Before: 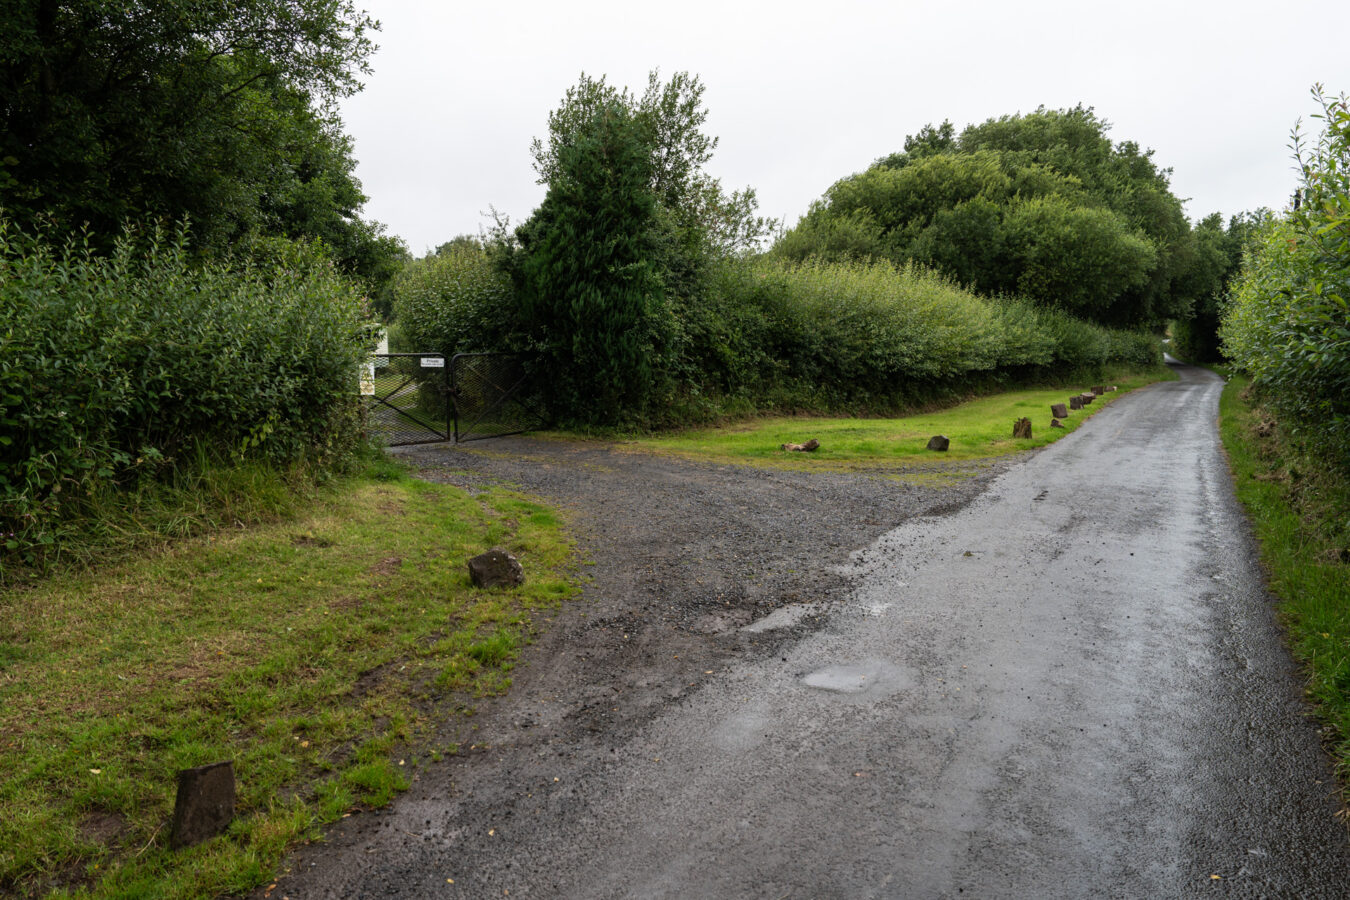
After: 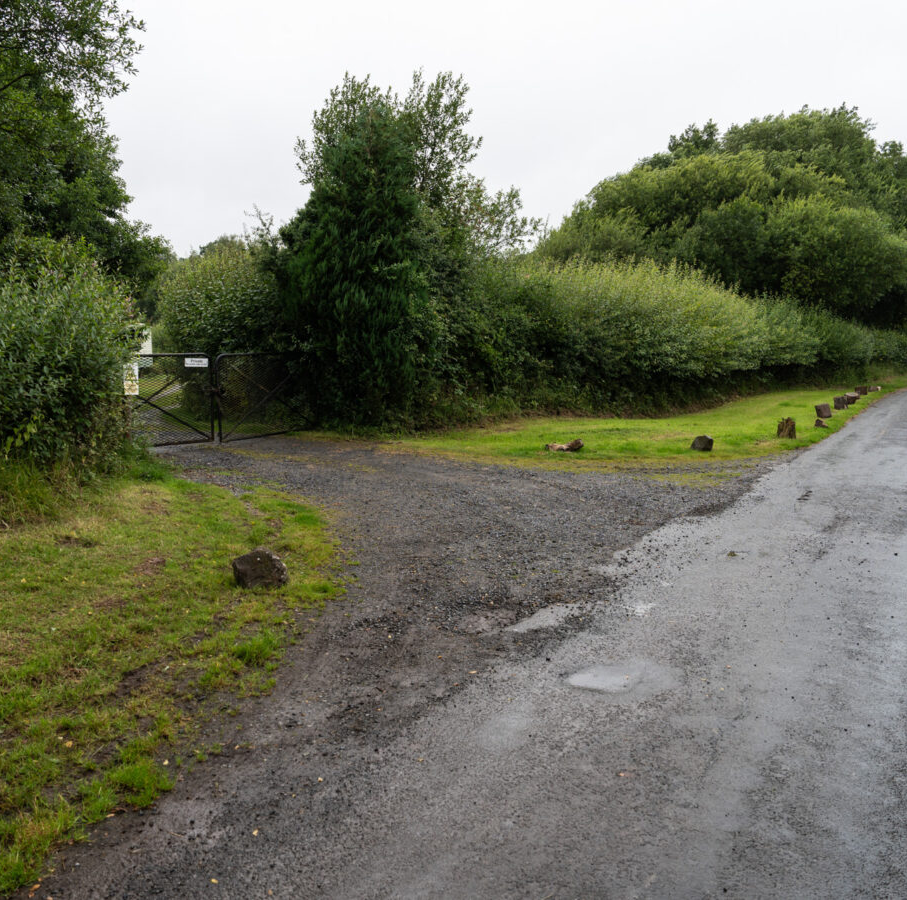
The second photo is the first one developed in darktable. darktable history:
crop and rotate: left 17.519%, right 15.294%
